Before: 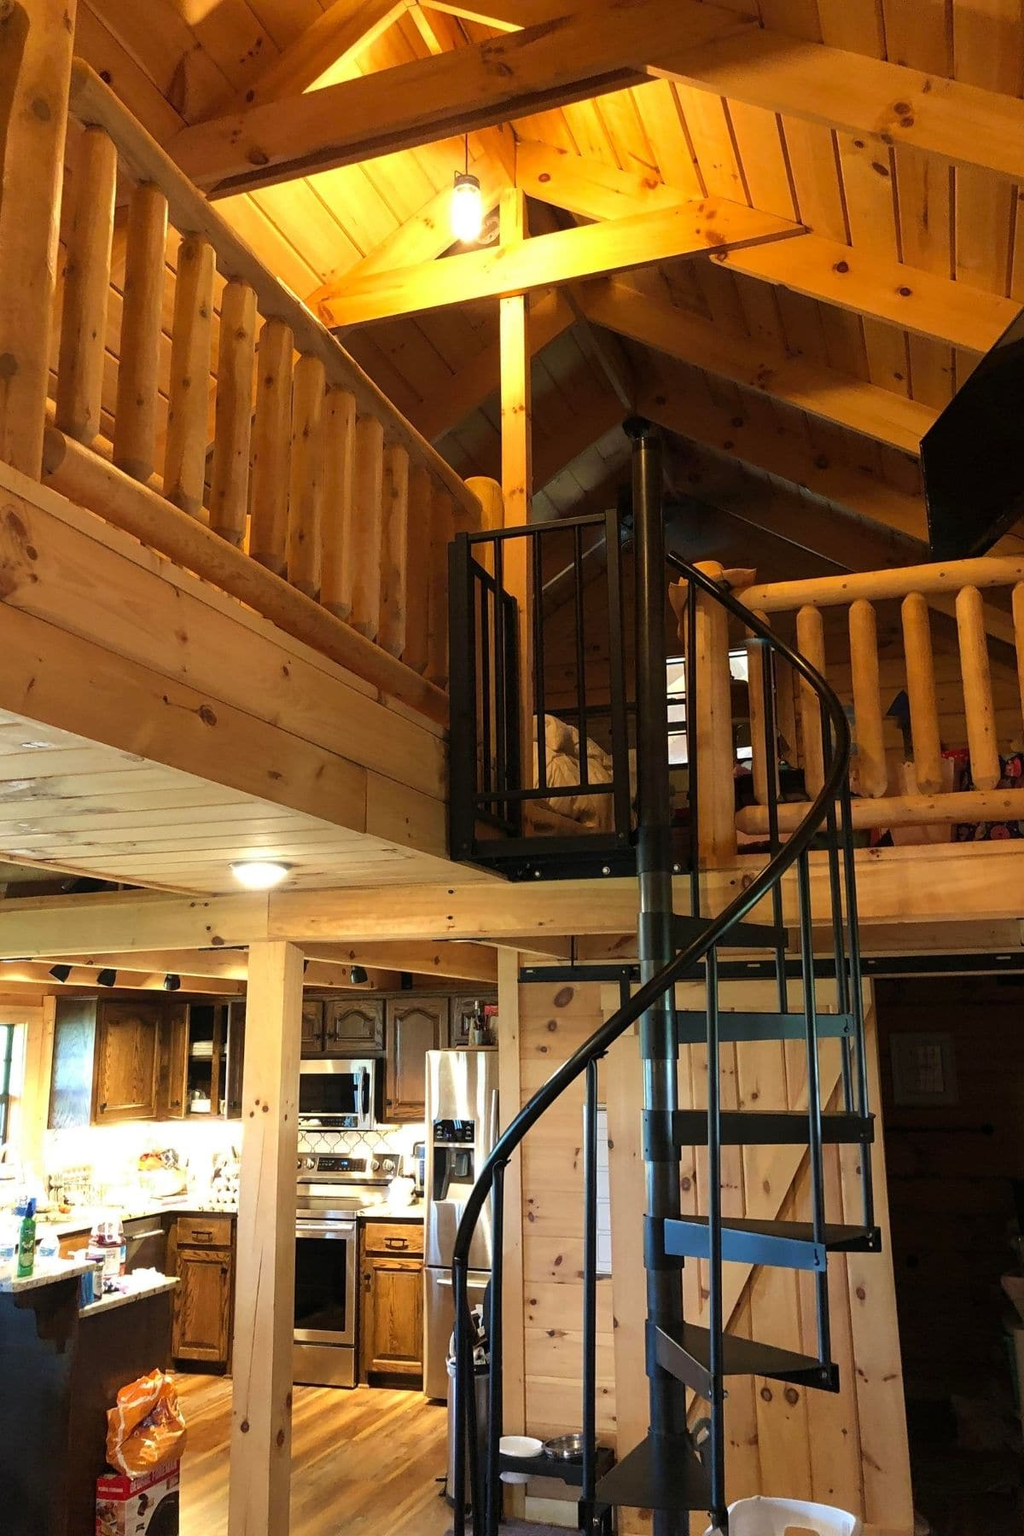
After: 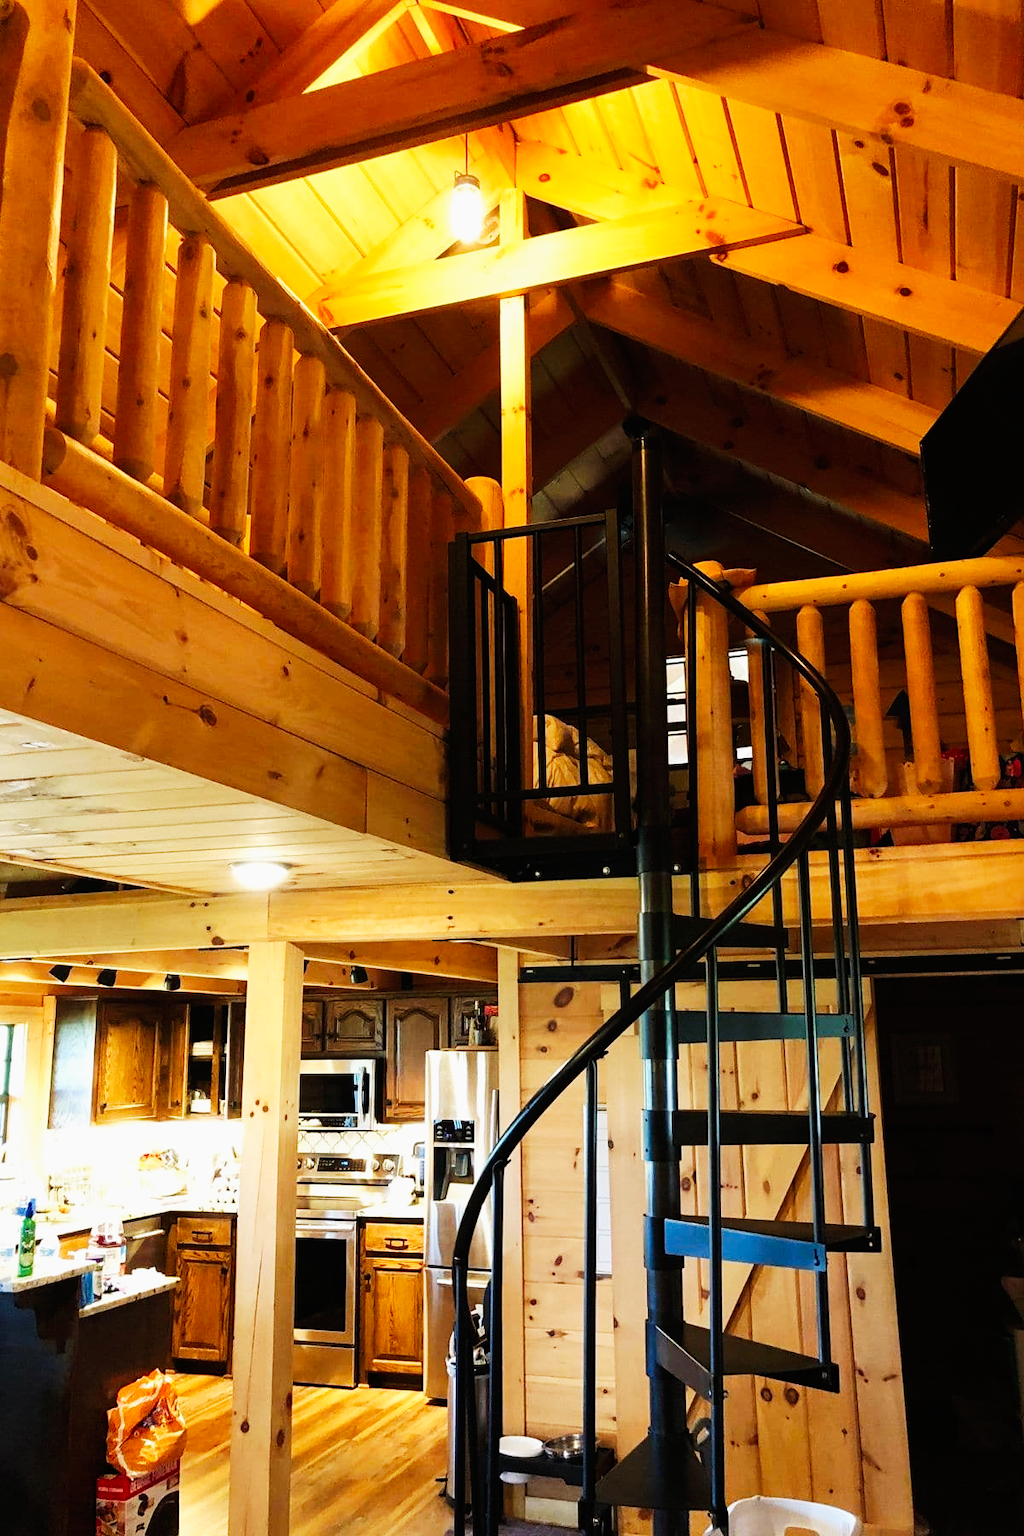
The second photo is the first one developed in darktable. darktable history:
base curve: curves: ch0 [(0, 0) (0.007, 0.004) (0.027, 0.03) (0.046, 0.07) (0.207, 0.54) (0.442, 0.872) (0.673, 0.972) (1, 1)], preserve colors none
exposure: black level correction 0, exposure -0.688 EV, compensate highlight preservation false
